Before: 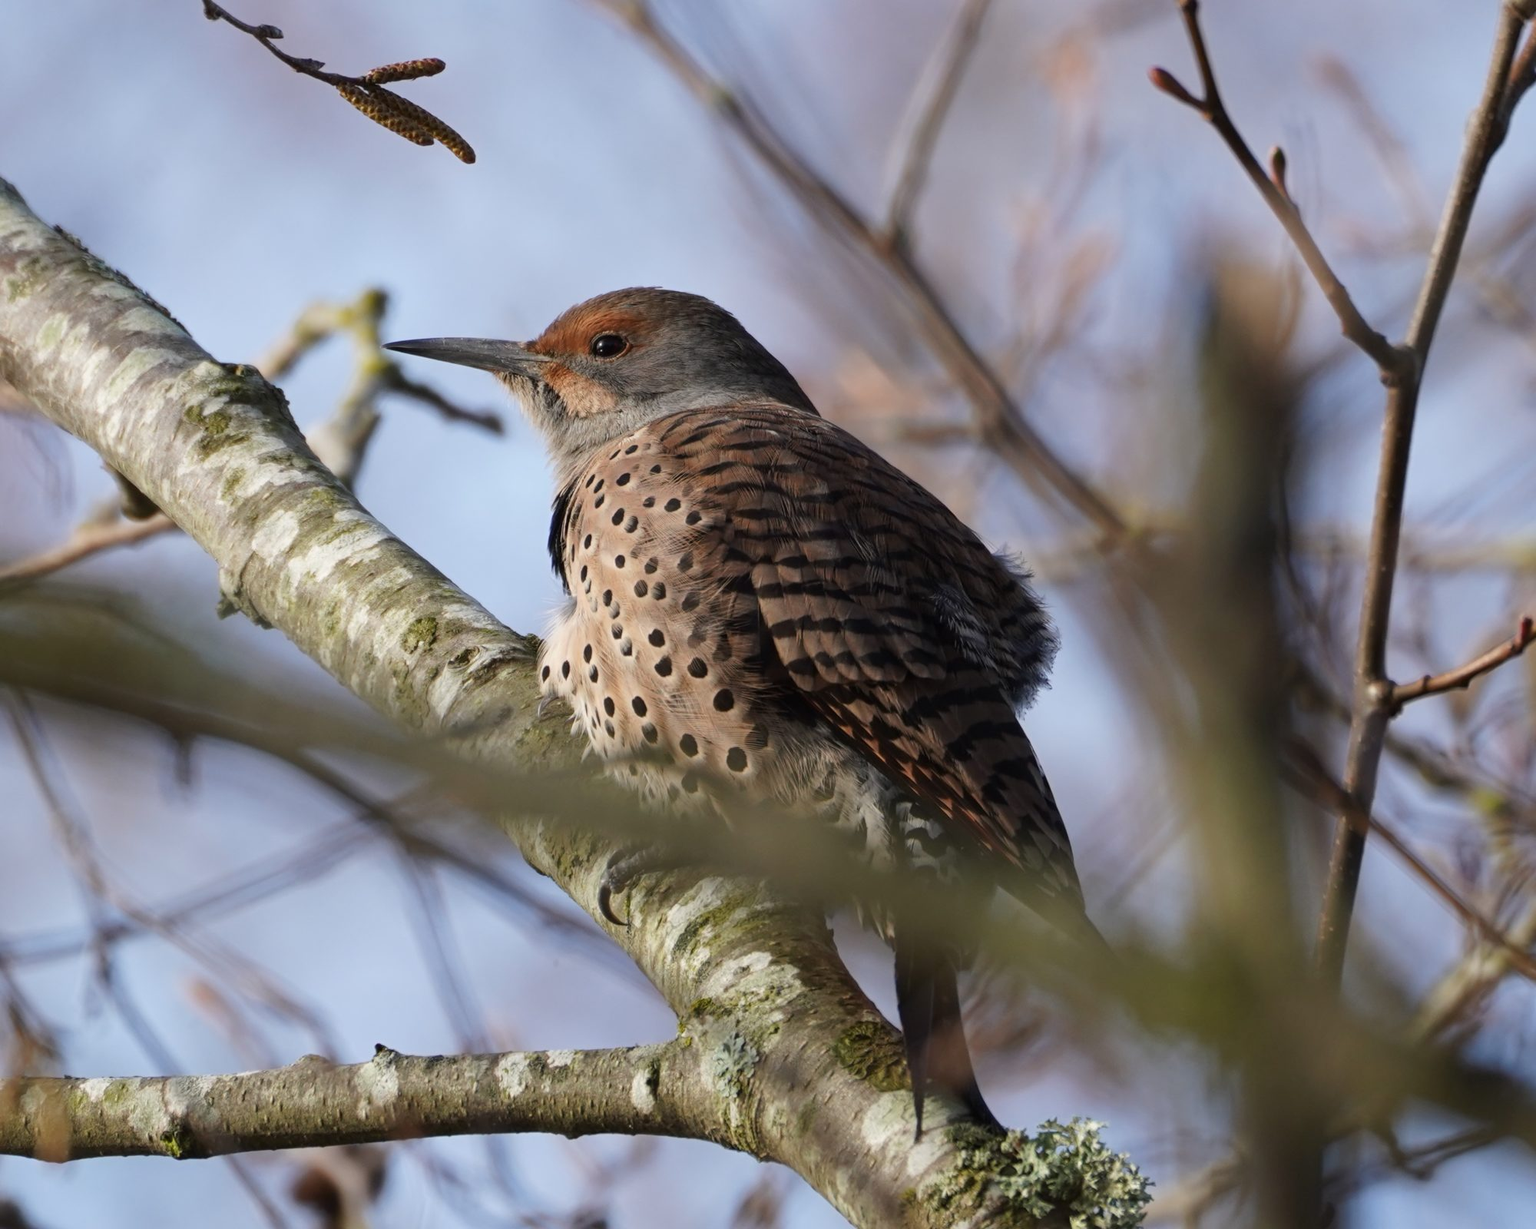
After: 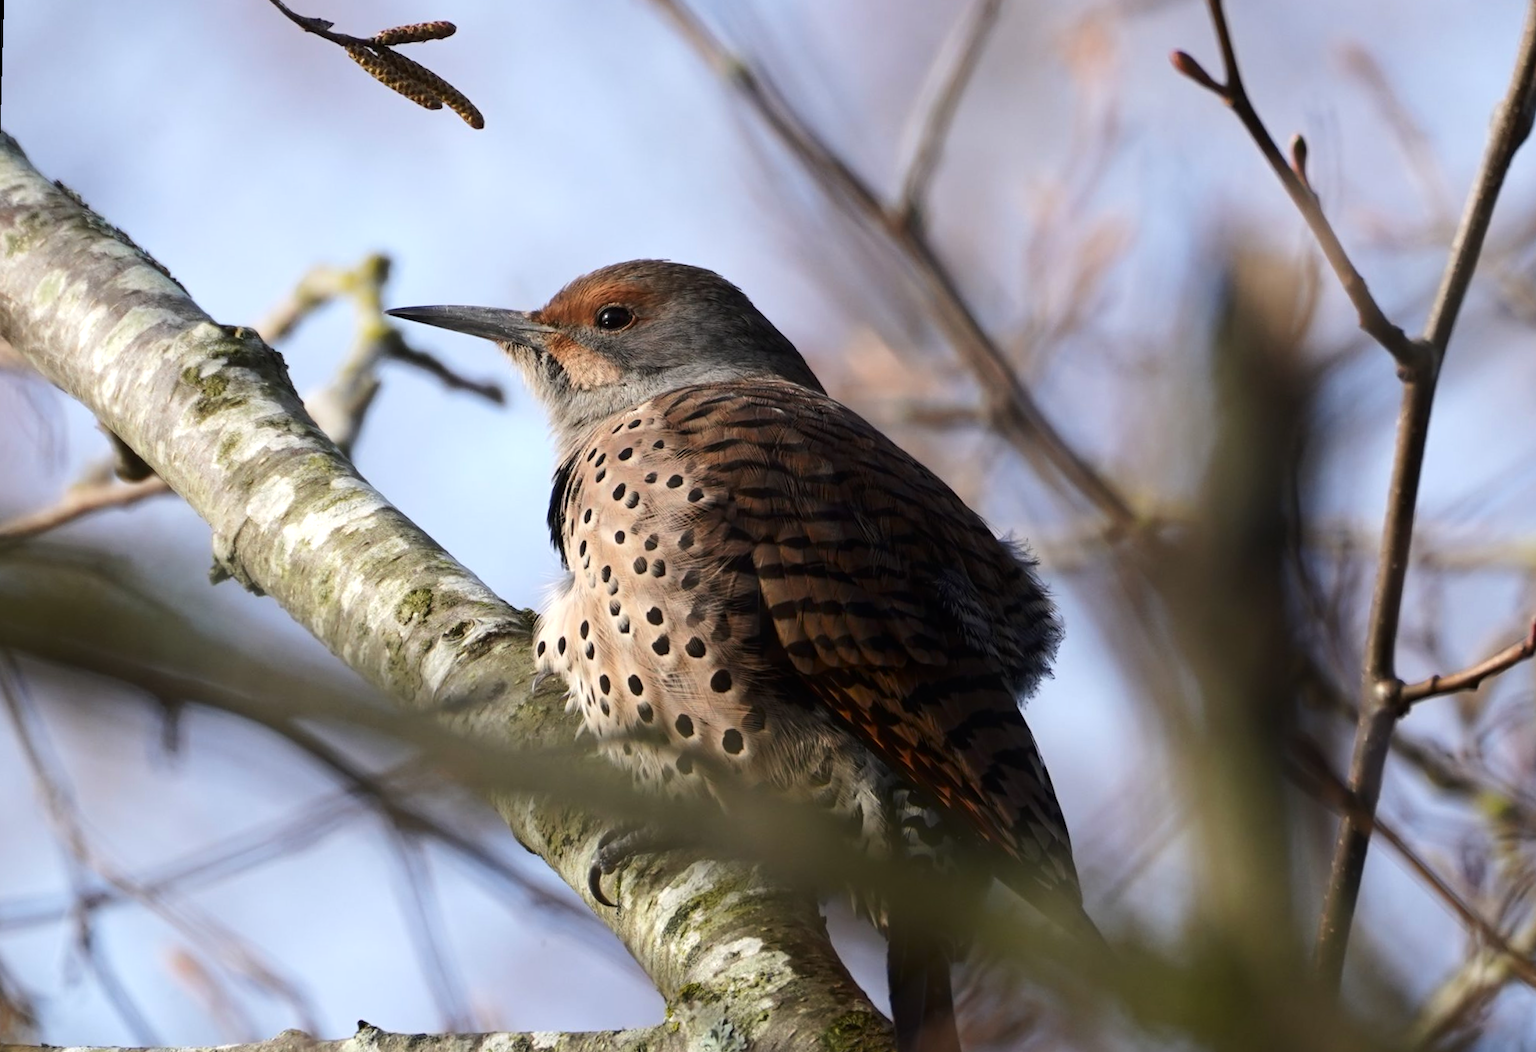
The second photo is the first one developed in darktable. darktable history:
rotate and perspective: rotation 1.57°, crop left 0.018, crop right 0.982, crop top 0.039, crop bottom 0.961
tone equalizer: -8 EV -0.417 EV, -7 EV -0.389 EV, -6 EV -0.333 EV, -5 EV -0.222 EV, -3 EV 0.222 EV, -2 EV 0.333 EV, -1 EV 0.389 EV, +0 EV 0.417 EV, edges refinement/feathering 500, mask exposure compensation -1.57 EV, preserve details no
crop and rotate: top 0%, bottom 11.49%
shadows and highlights: shadows -70, highlights 35, soften with gaussian
